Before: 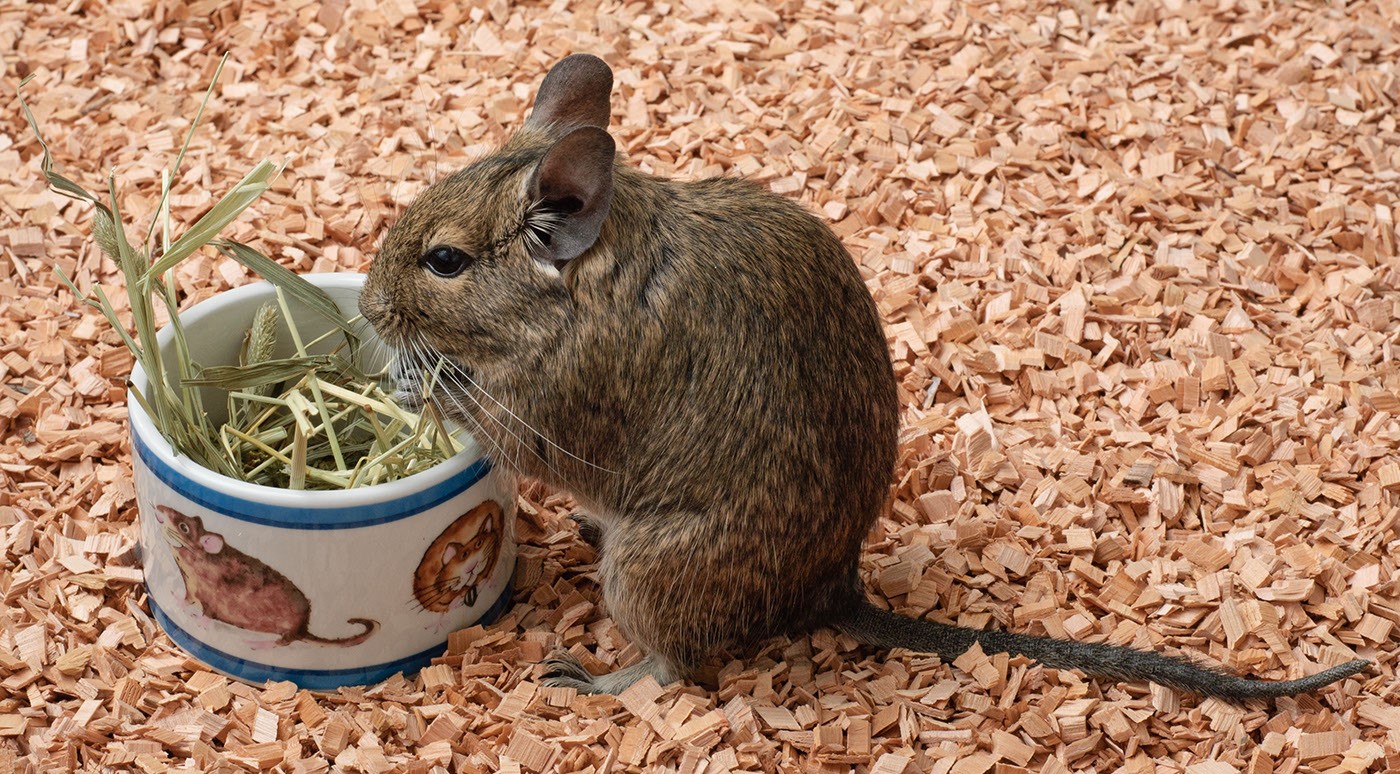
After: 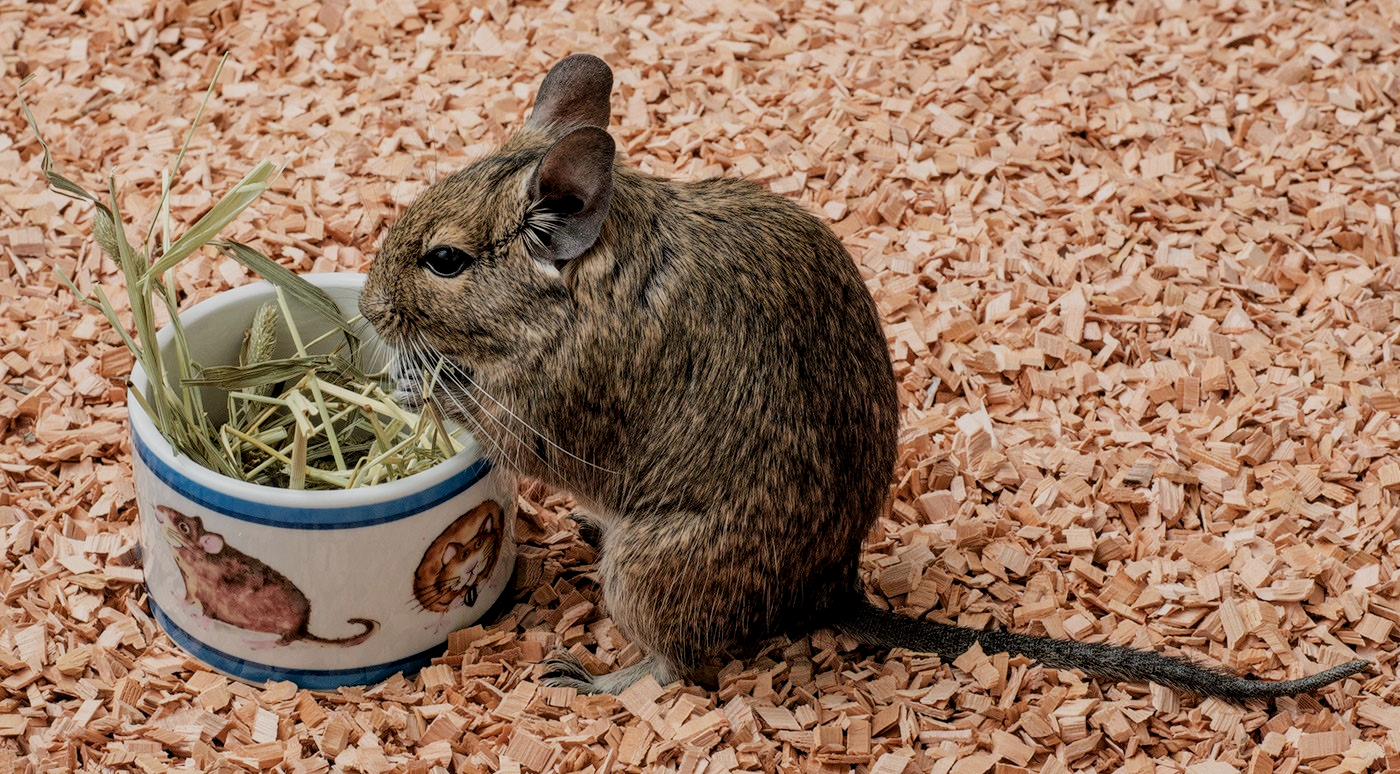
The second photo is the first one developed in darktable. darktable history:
filmic rgb: black relative exposure -7.65 EV, white relative exposure 4.56 EV, hardness 3.61, contrast 1.05
local contrast: on, module defaults
